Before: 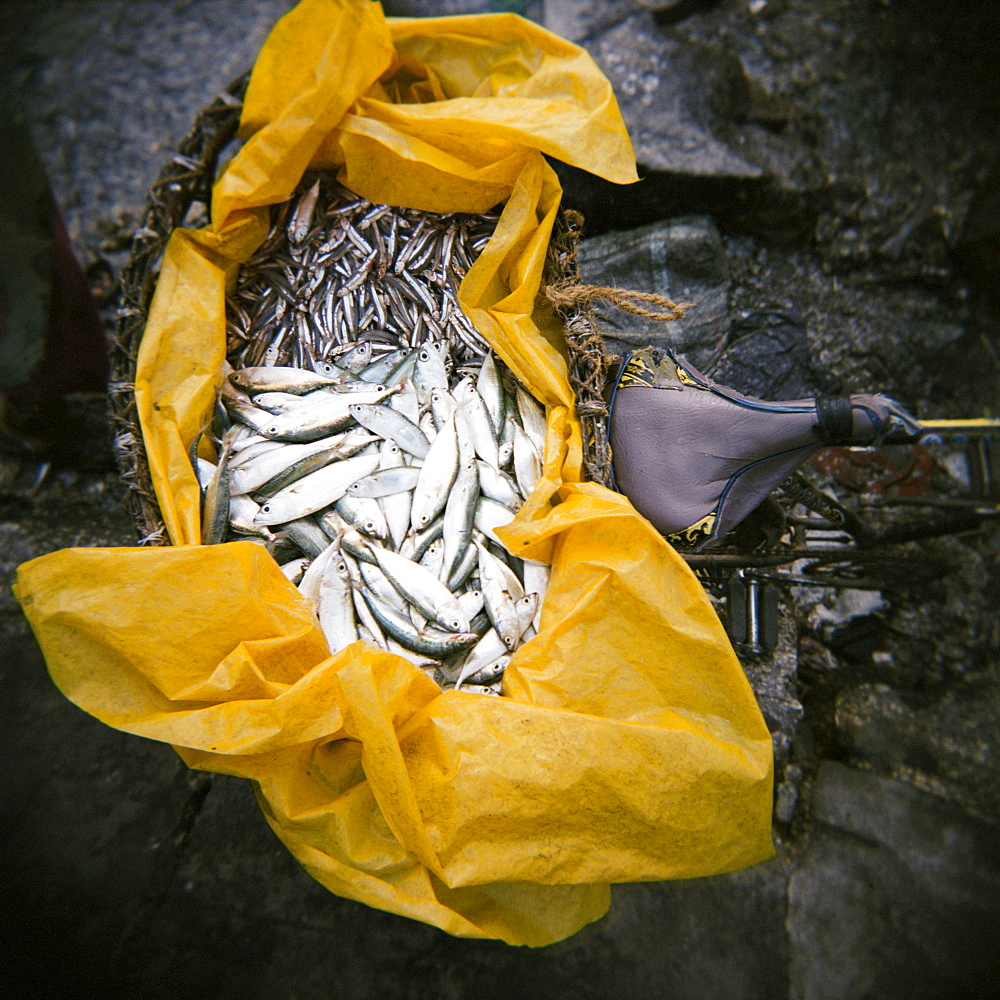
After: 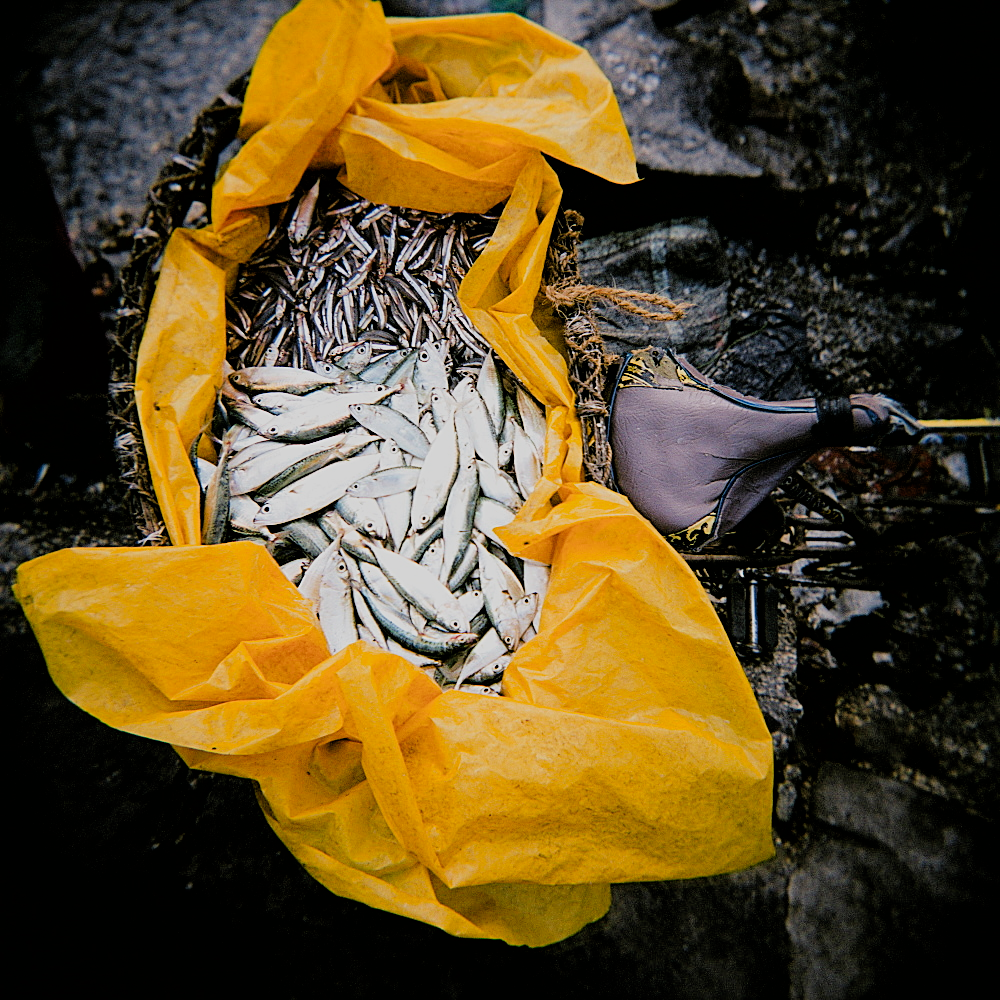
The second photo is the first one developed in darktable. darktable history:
filmic rgb: black relative exposure -4.28 EV, white relative exposure 4.56 EV, hardness 2.39, contrast 1.056, iterations of high-quality reconstruction 0
sharpen: on, module defaults
